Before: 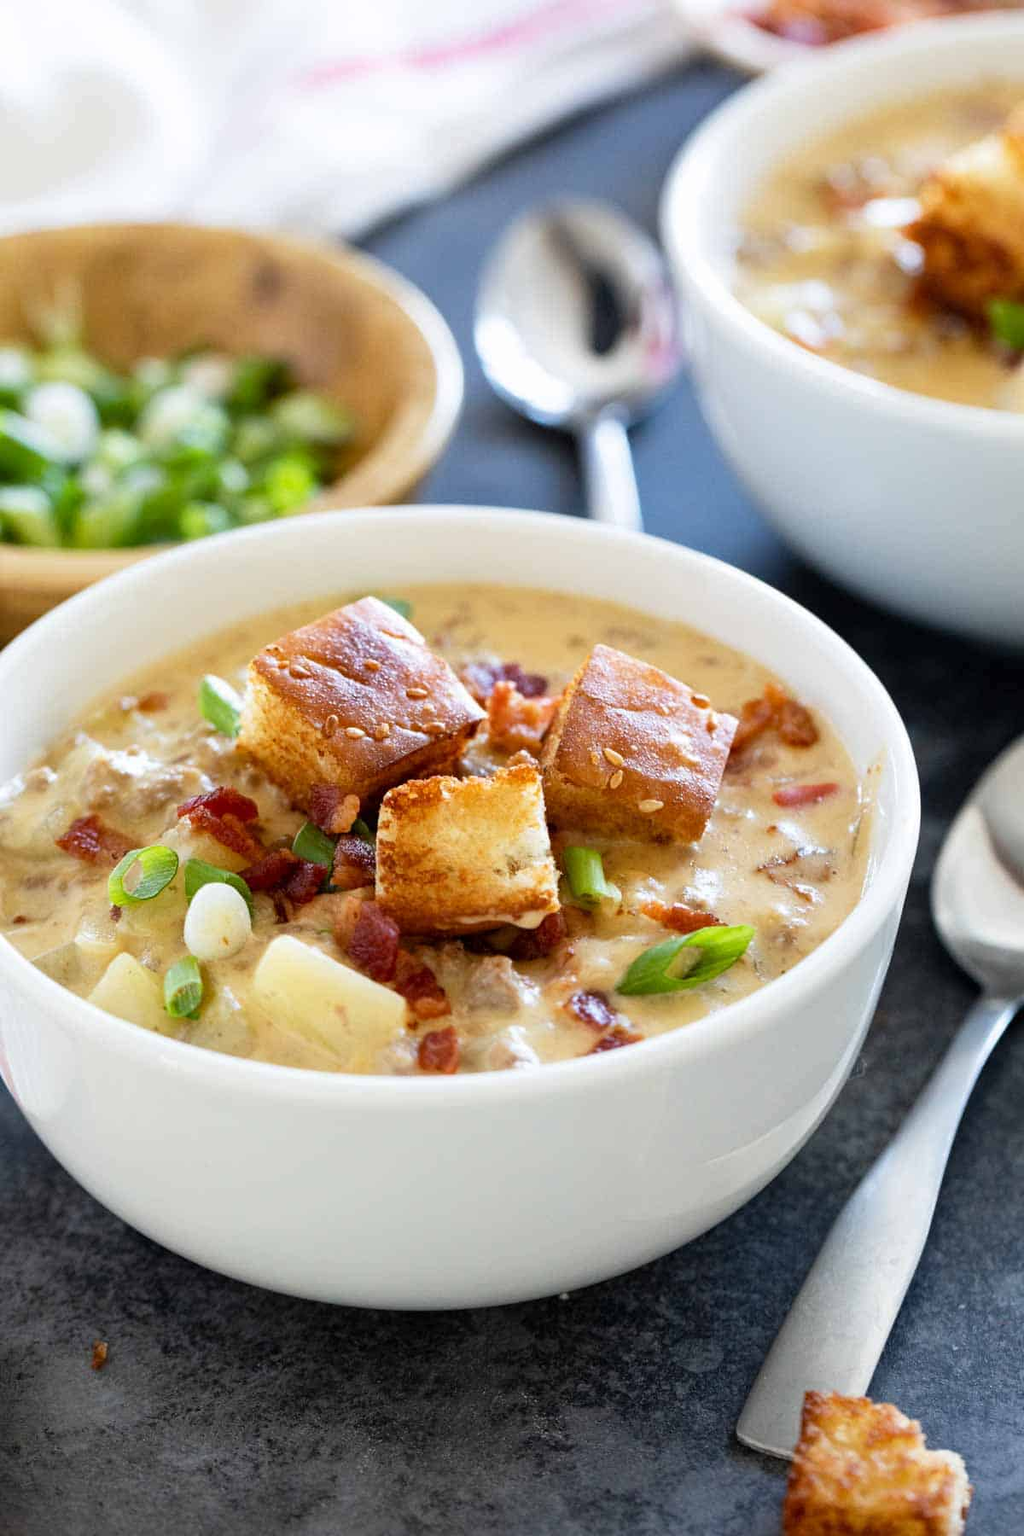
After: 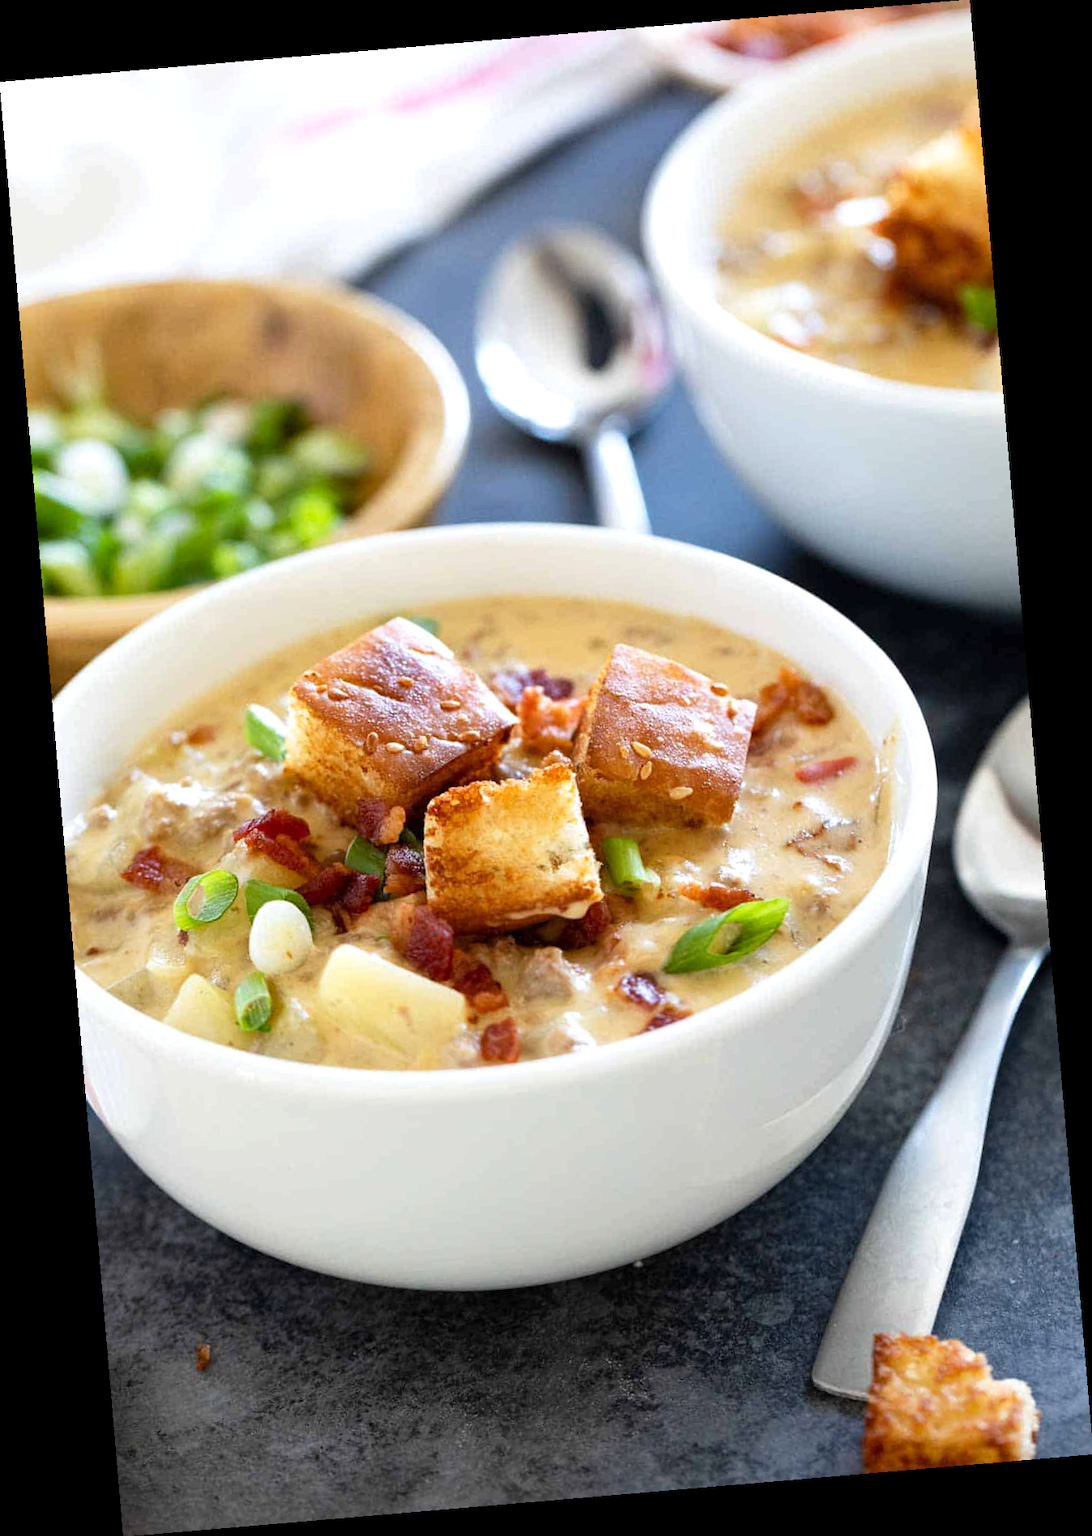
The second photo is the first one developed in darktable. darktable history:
levels: levels [0, 0.476, 0.951]
rotate and perspective: rotation -4.86°, automatic cropping off
